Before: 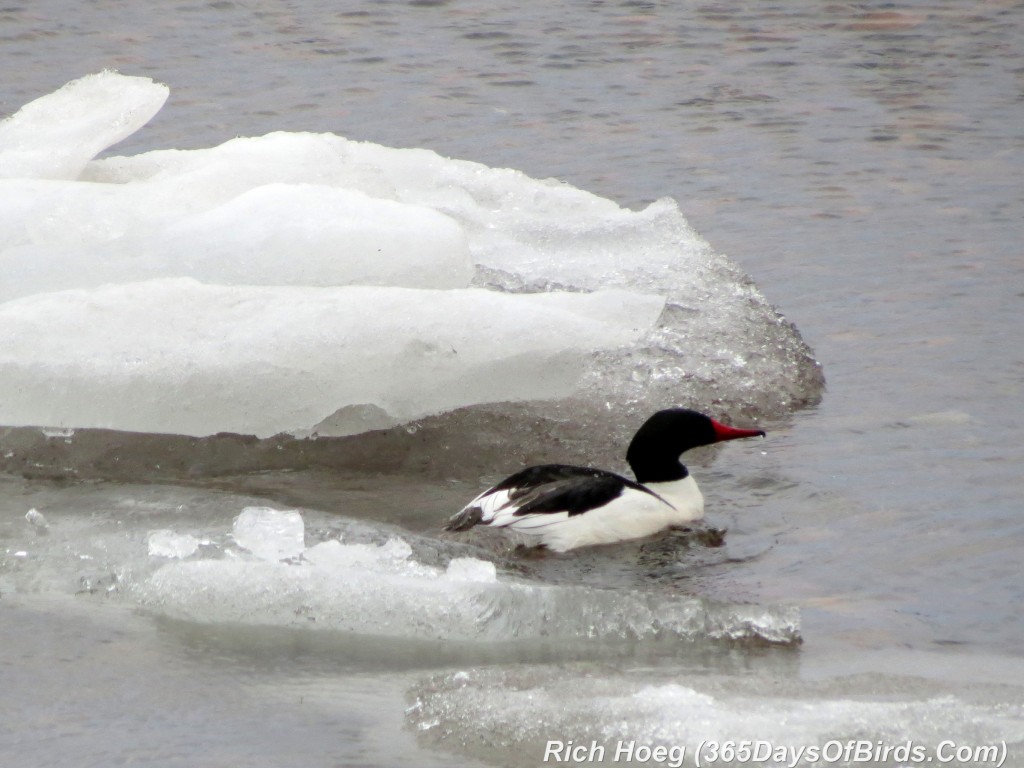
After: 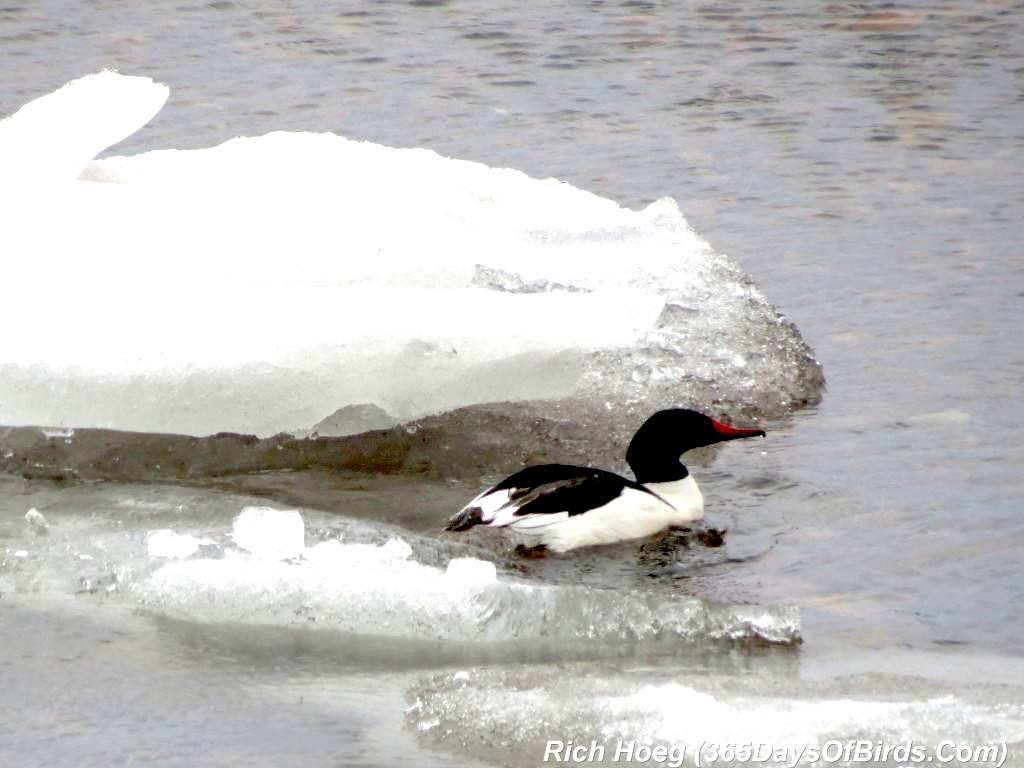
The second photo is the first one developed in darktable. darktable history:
local contrast: highlights 100%, shadows 100%, detail 120%, midtone range 0.2
exposure: black level correction 0.04, exposure 0.5 EV, compensate highlight preservation false
